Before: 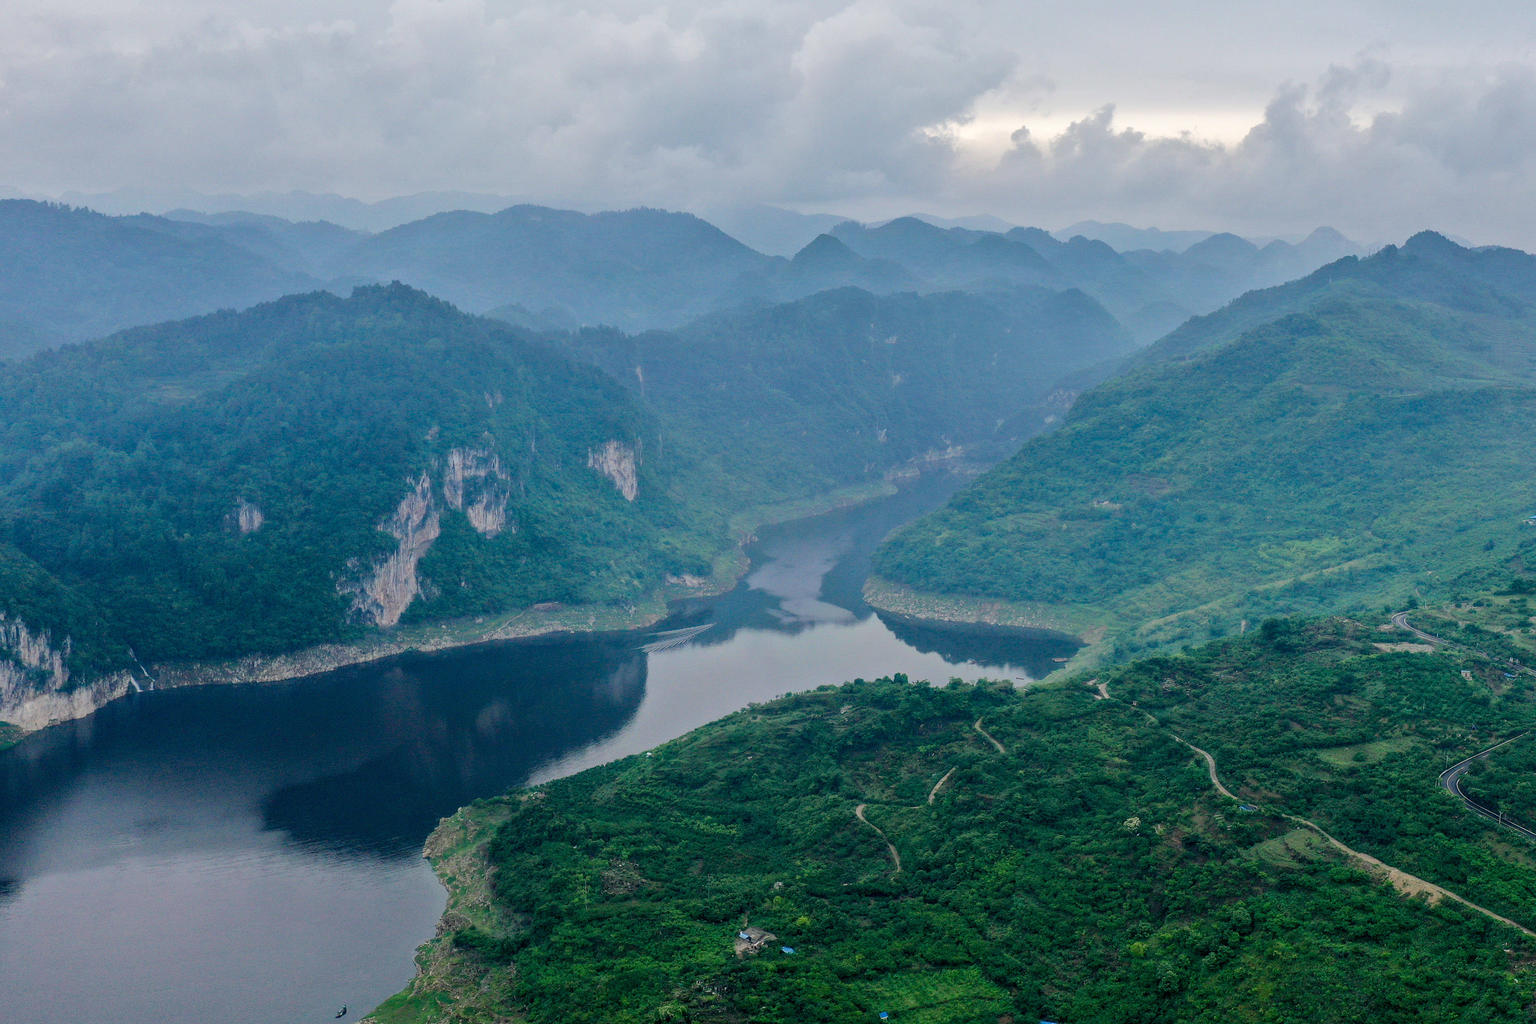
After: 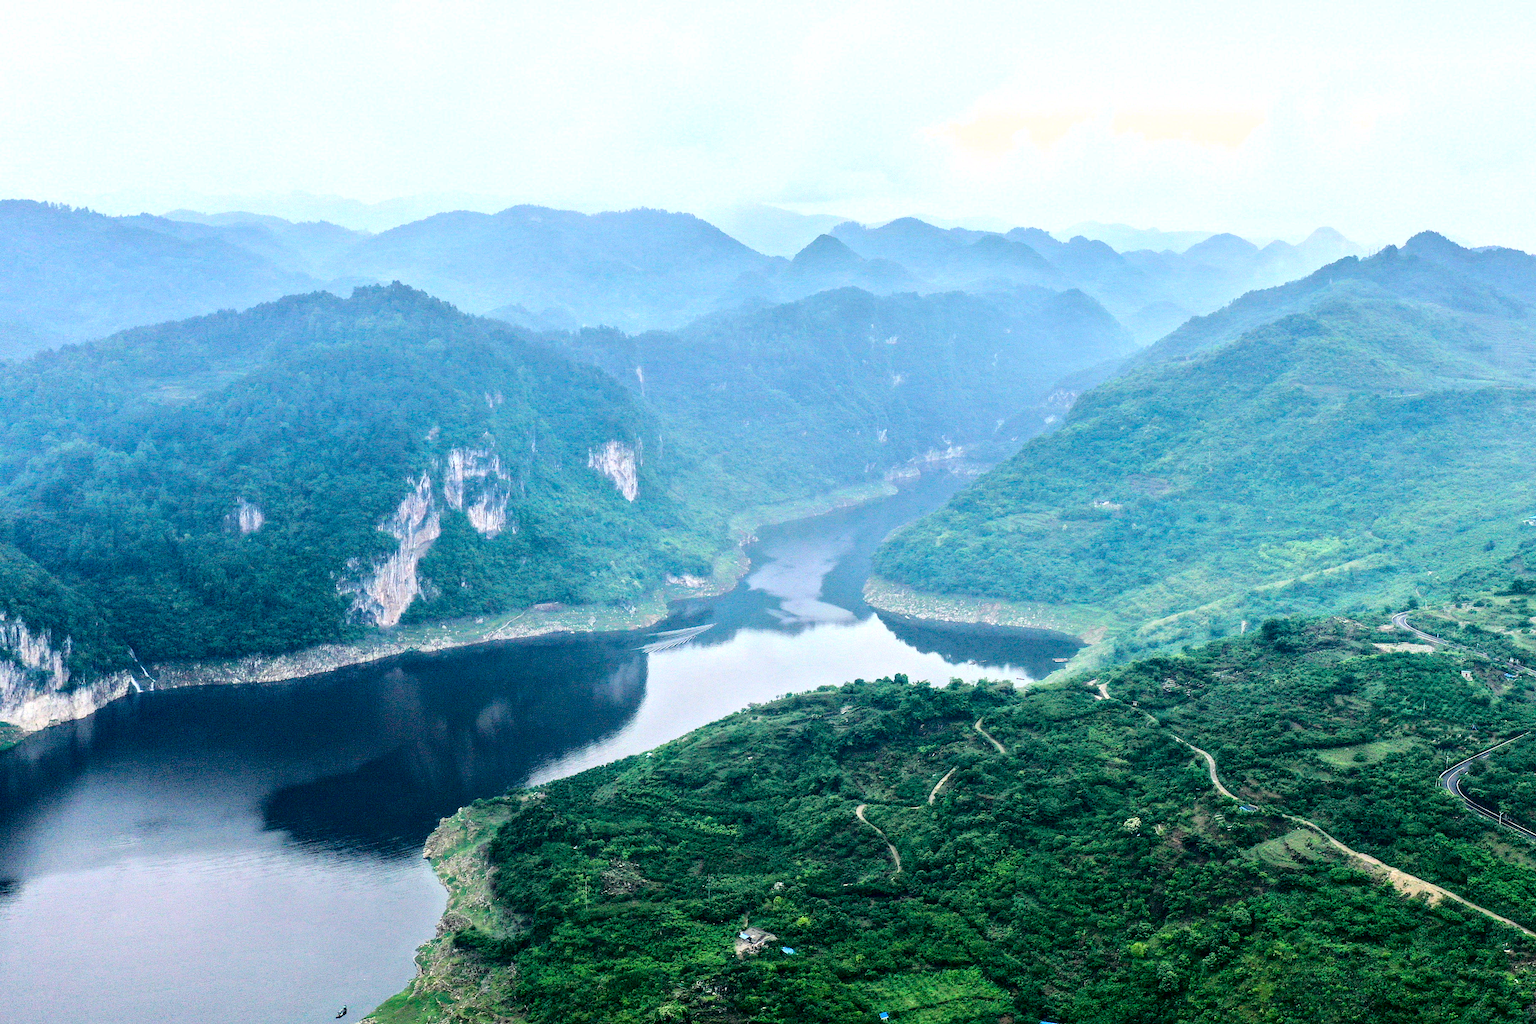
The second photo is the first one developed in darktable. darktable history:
tone equalizer: -8 EV -0.417 EV, -7 EV -0.389 EV, -6 EV -0.333 EV, -5 EV -0.222 EV, -3 EV 0.222 EV, -2 EV 0.333 EV, -1 EV 0.389 EV, +0 EV 0.417 EV, edges refinement/feathering 500, mask exposure compensation -1.57 EV, preserve details no
fill light: exposure -2 EV, width 8.6
exposure: black level correction 0, exposure 0.953 EV, compensate exposure bias true, compensate highlight preservation false
